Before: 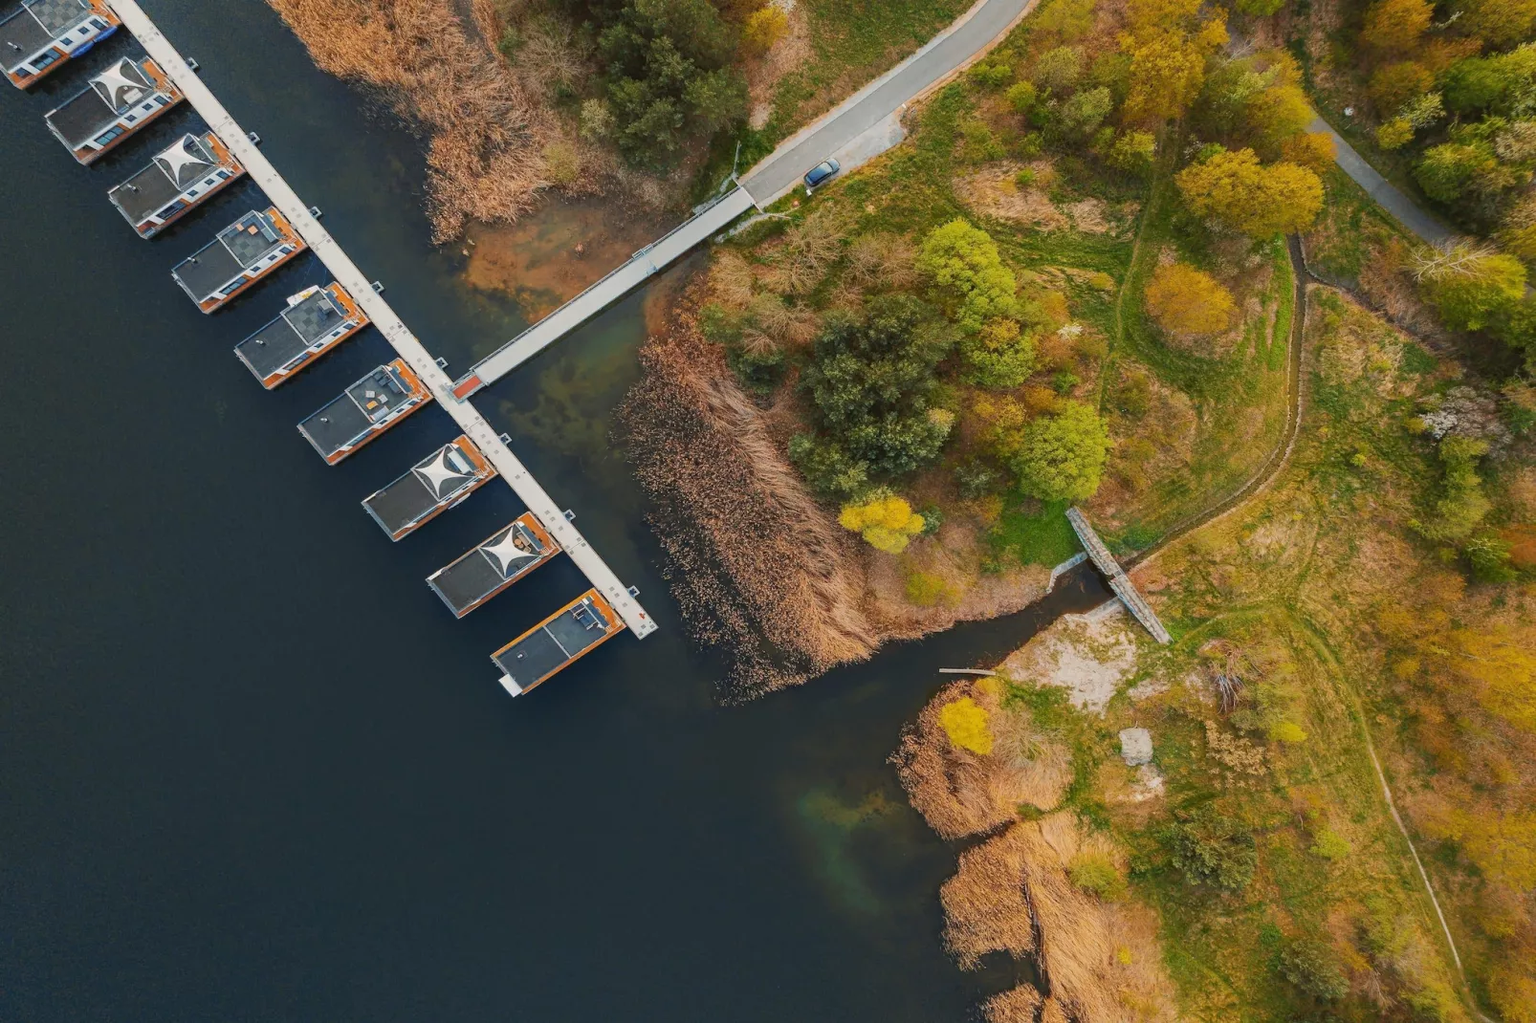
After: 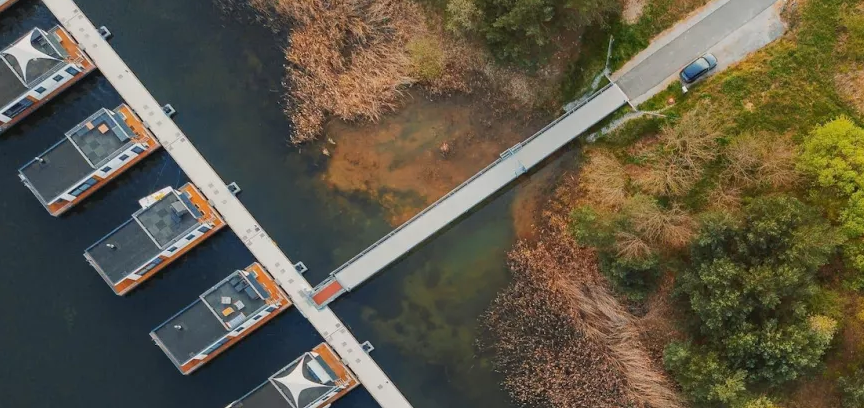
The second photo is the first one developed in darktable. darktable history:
crop: left 10.049%, top 10.539%, right 36.149%, bottom 51.285%
